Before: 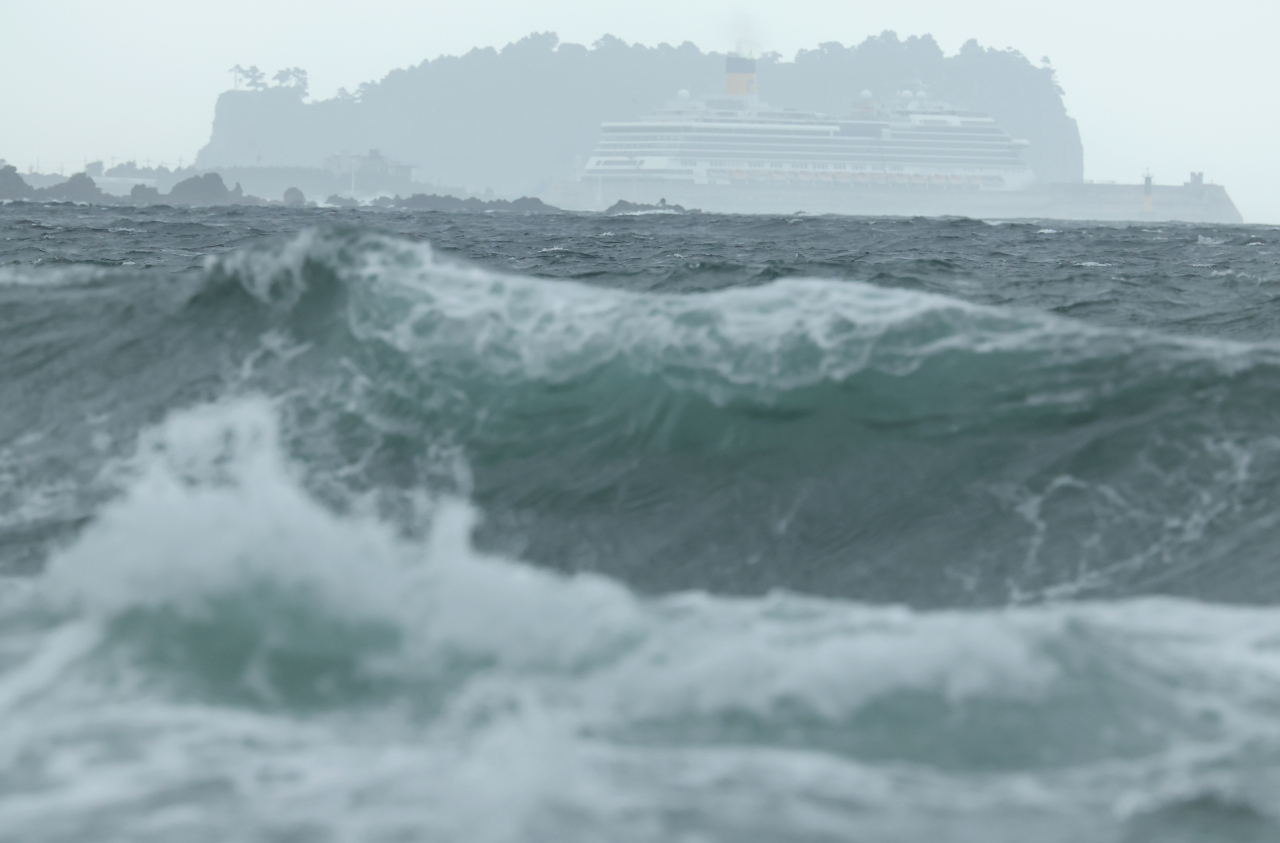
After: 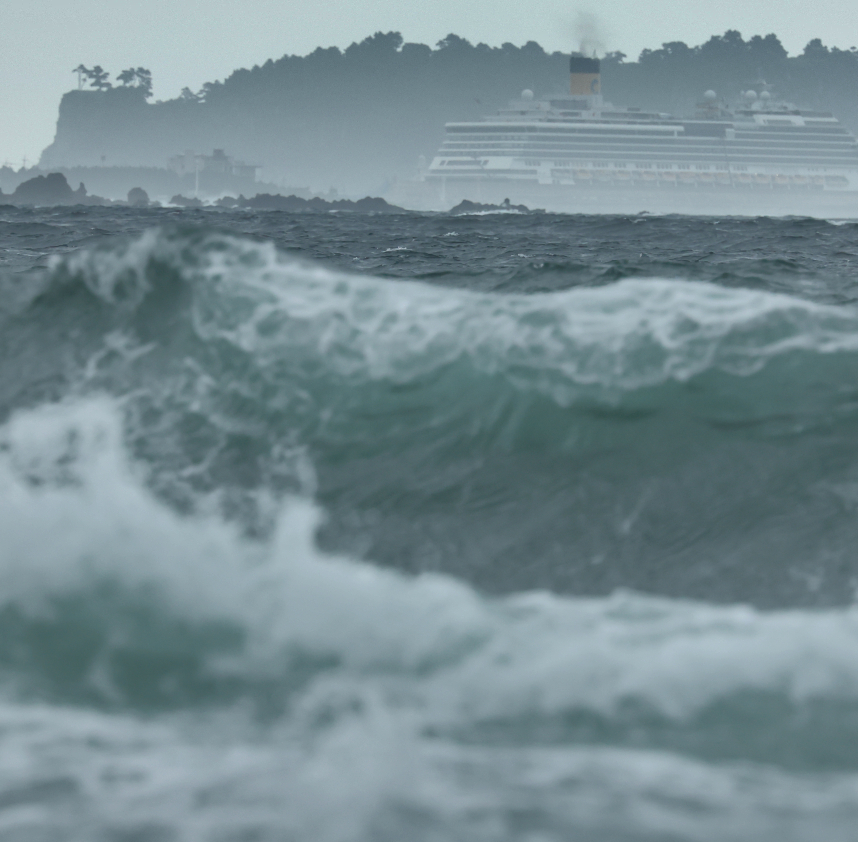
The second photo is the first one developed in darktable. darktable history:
crop and rotate: left 12.241%, right 20.68%
shadows and highlights: shadows 24.71, highlights -78.88, soften with gaussian
